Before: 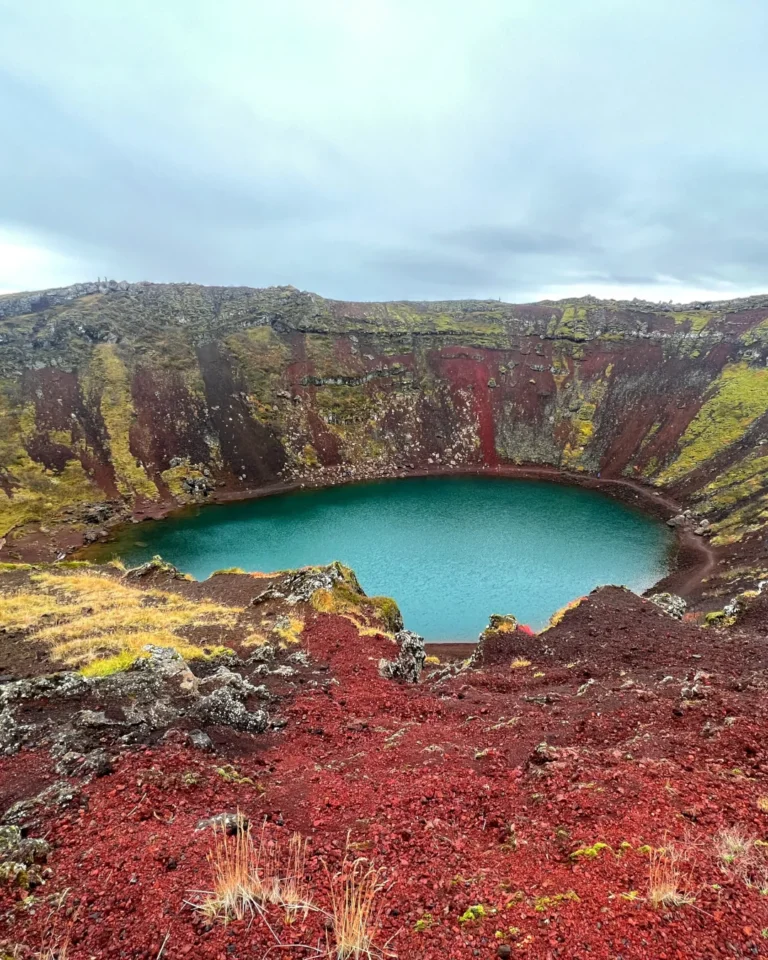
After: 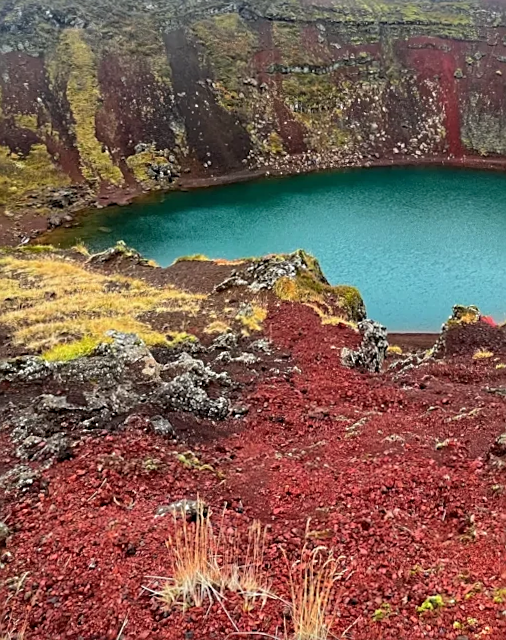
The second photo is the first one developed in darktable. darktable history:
sharpen: on, module defaults
crop and rotate: angle -0.874°, left 3.724%, top 32.068%, right 29.037%
shadows and highlights: radius 122.7, shadows 98.34, white point adjustment -2.91, highlights -99.47, soften with gaussian
